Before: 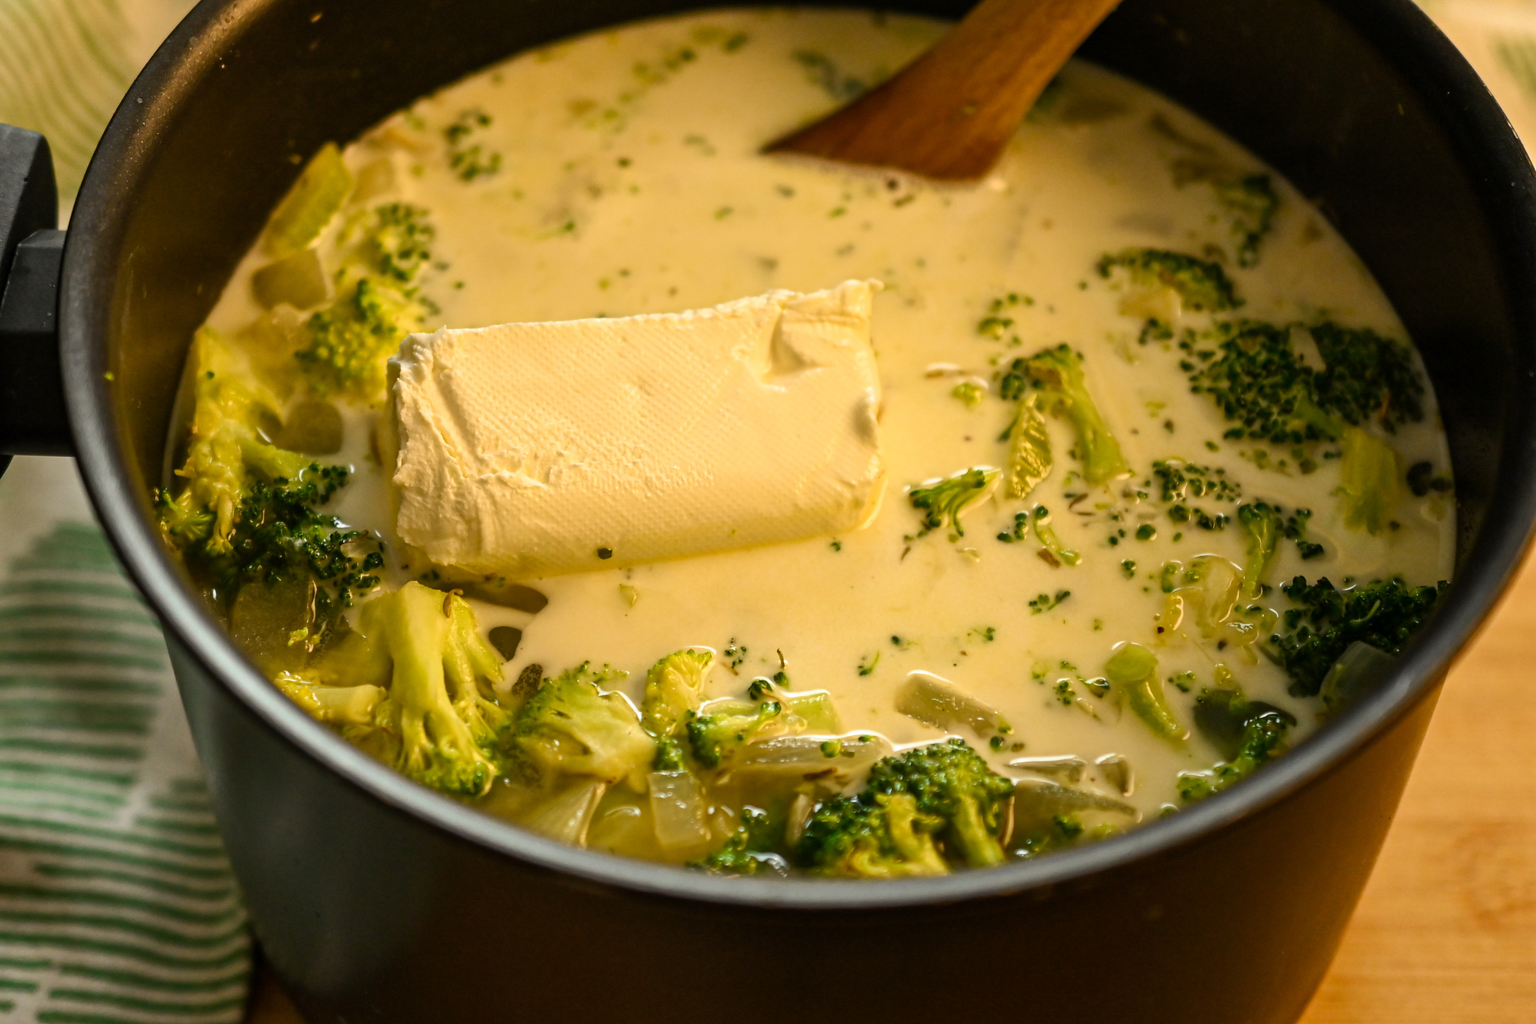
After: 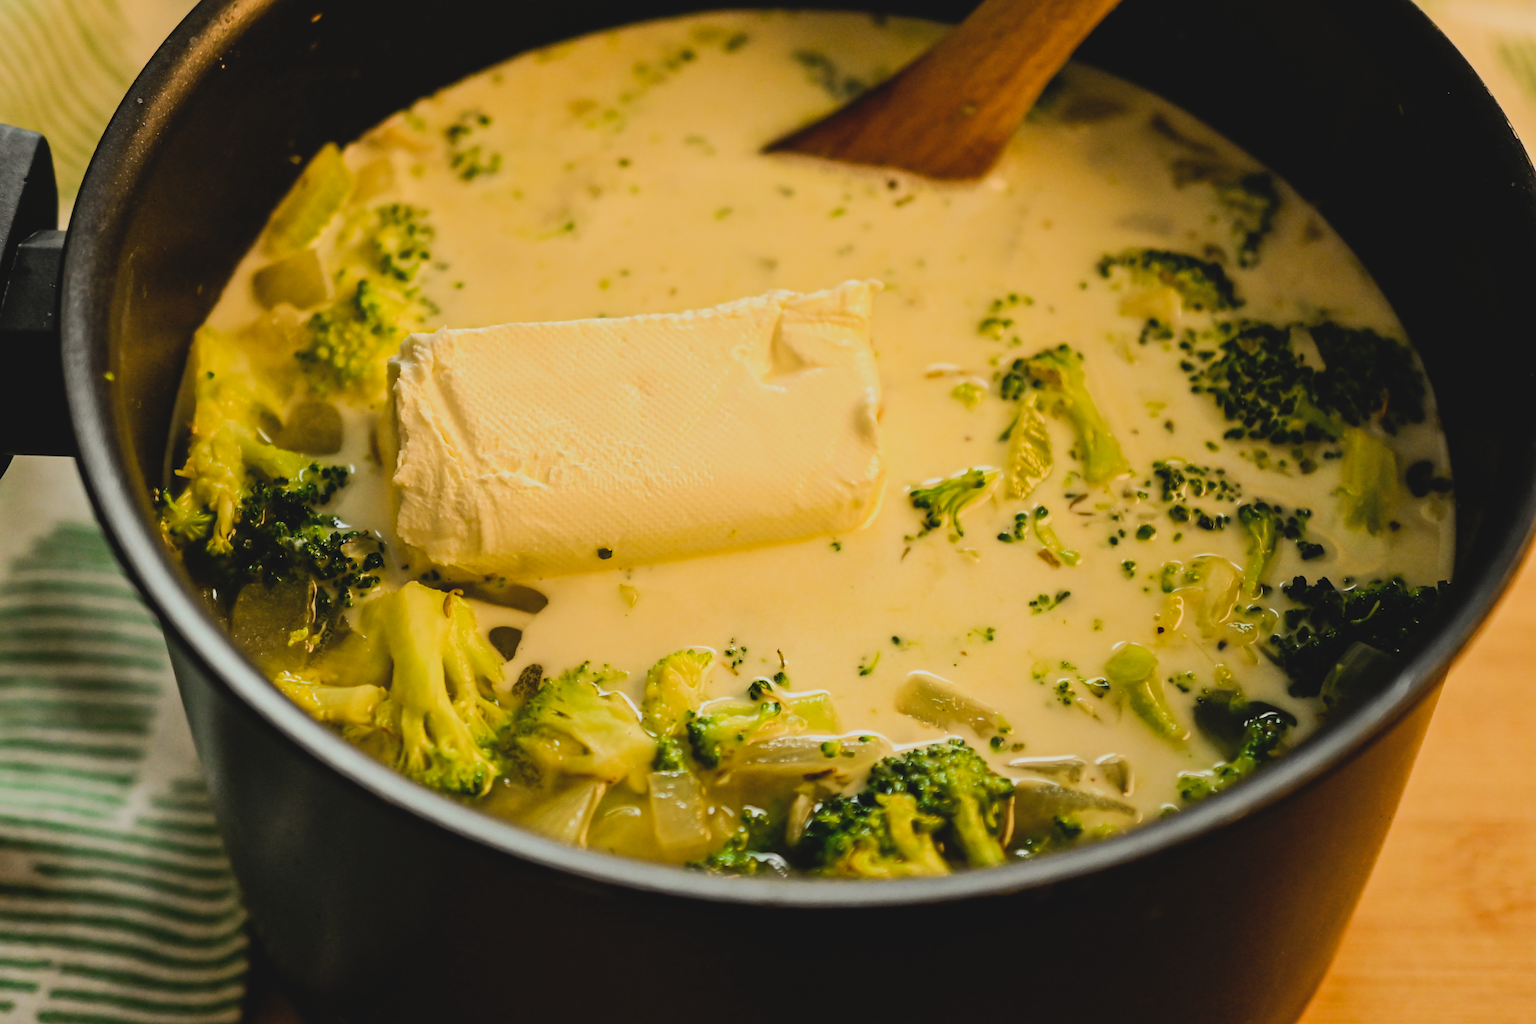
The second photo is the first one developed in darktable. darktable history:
contrast brightness saturation: contrast -0.1, brightness 0.05, saturation 0.08
tone equalizer: -8 EV -0.417 EV, -7 EV -0.389 EV, -6 EV -0.333 EV, -5 EV -0.222 EV, -3 EV 0.222 EV, -2 EV 0.333 EV, -1 EV 0.389 EV, +0 EV 0.417 EV, edges refinement/feathering 500, mask exposure compensation -1.57 EV, preserve details no
filmic rgb: black relative exposure -7.65 EV, white relative exposure 4.56 EV, hardness 3.61, contrast 1.05
